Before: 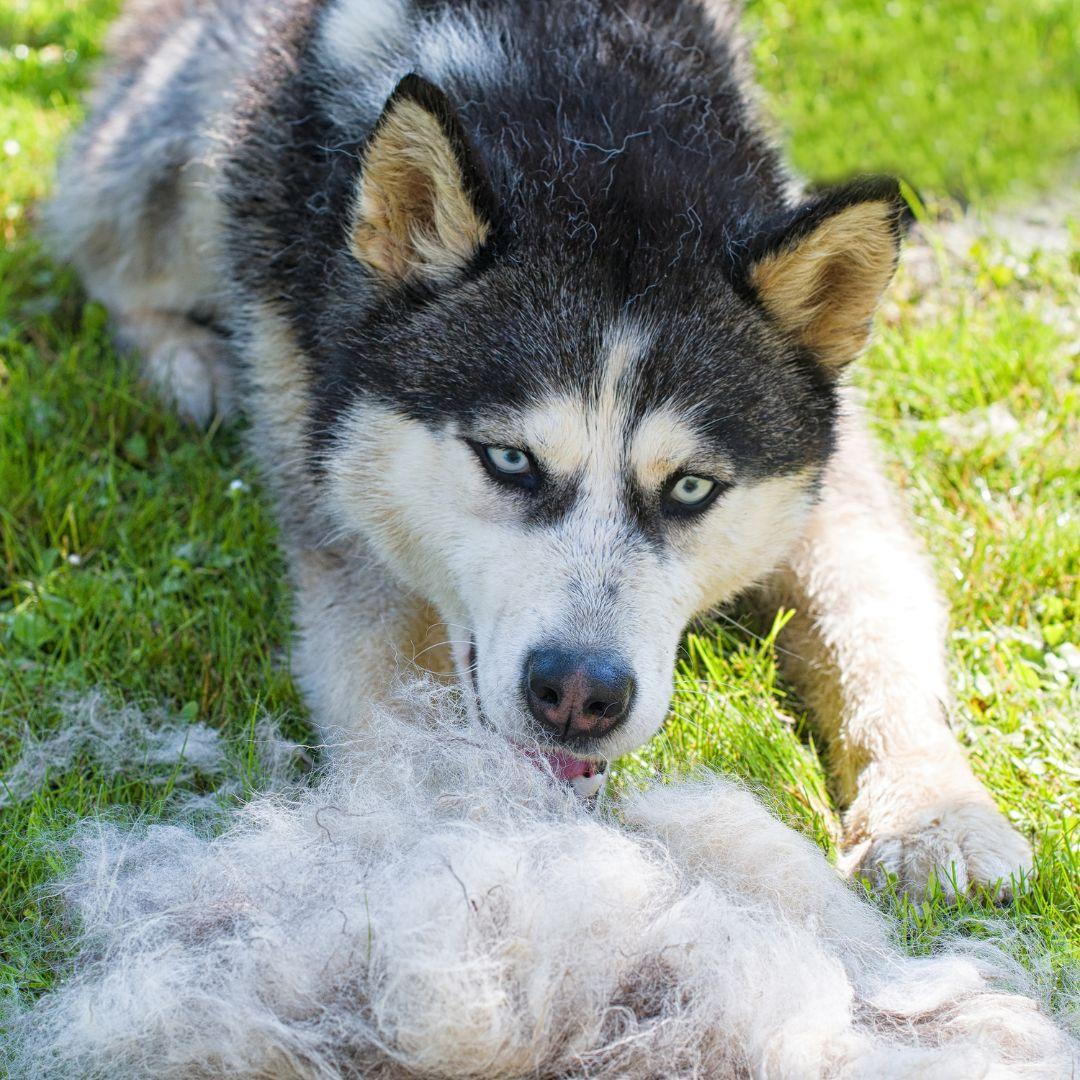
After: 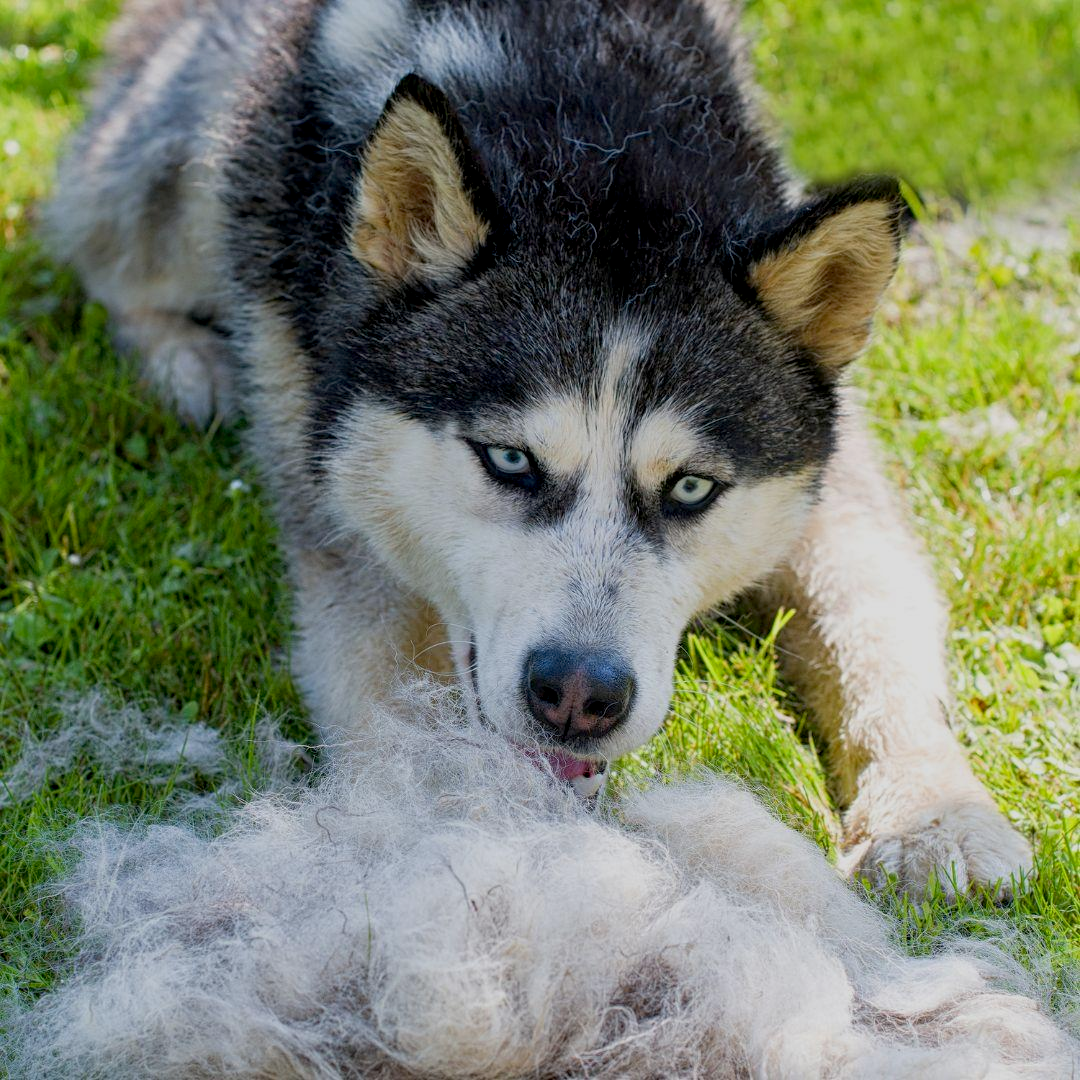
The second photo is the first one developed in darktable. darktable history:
exposure: black level correction 0.011, exposure -0.475 EV, compensate highlight preservation false
